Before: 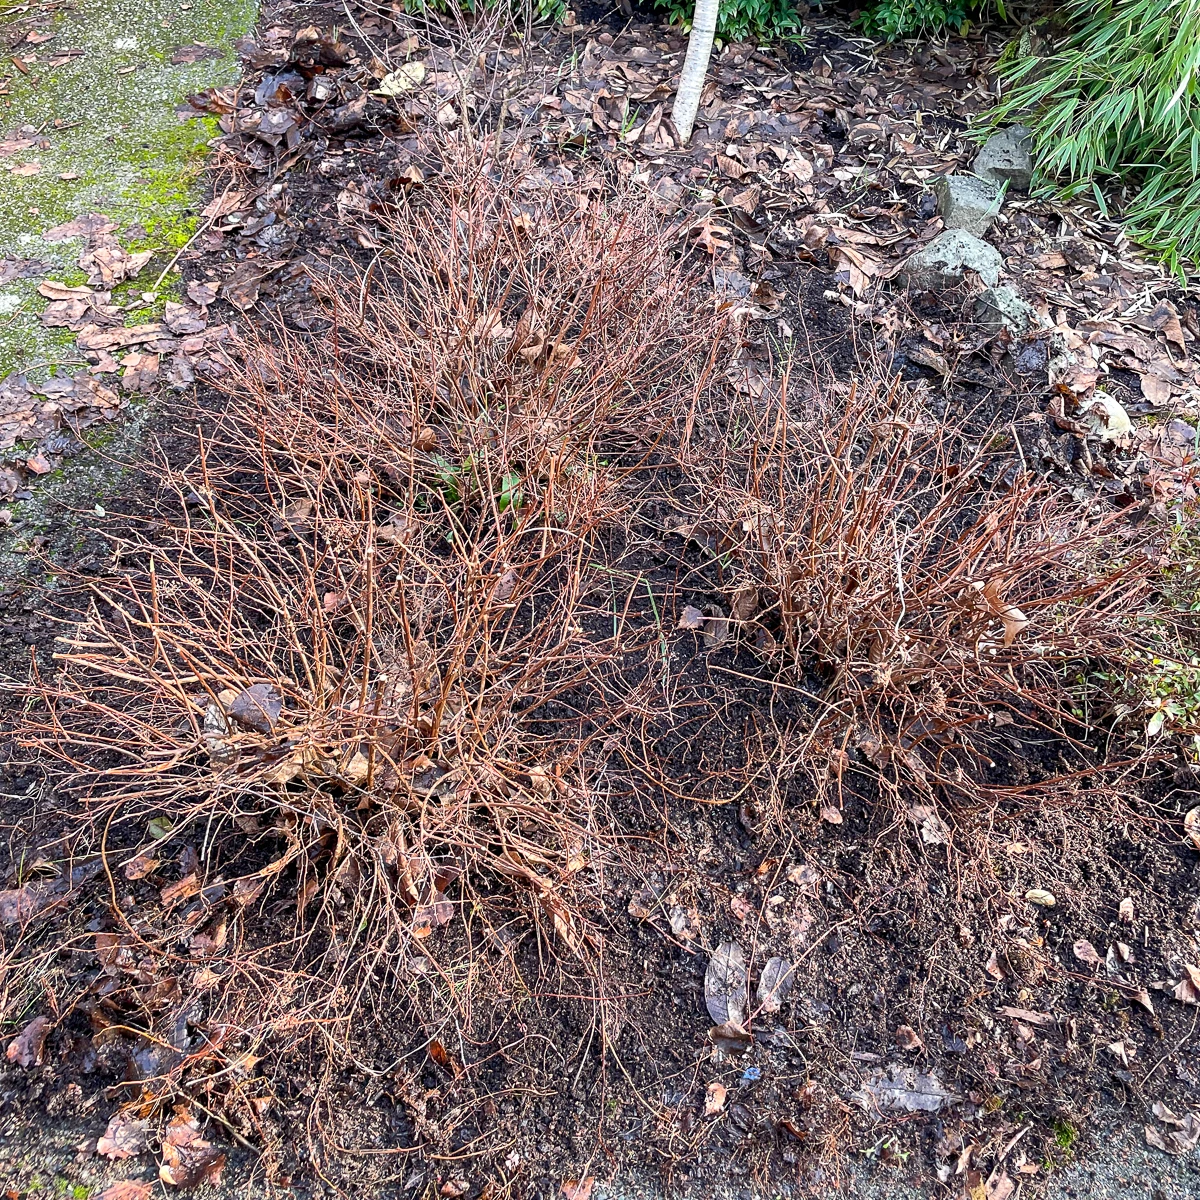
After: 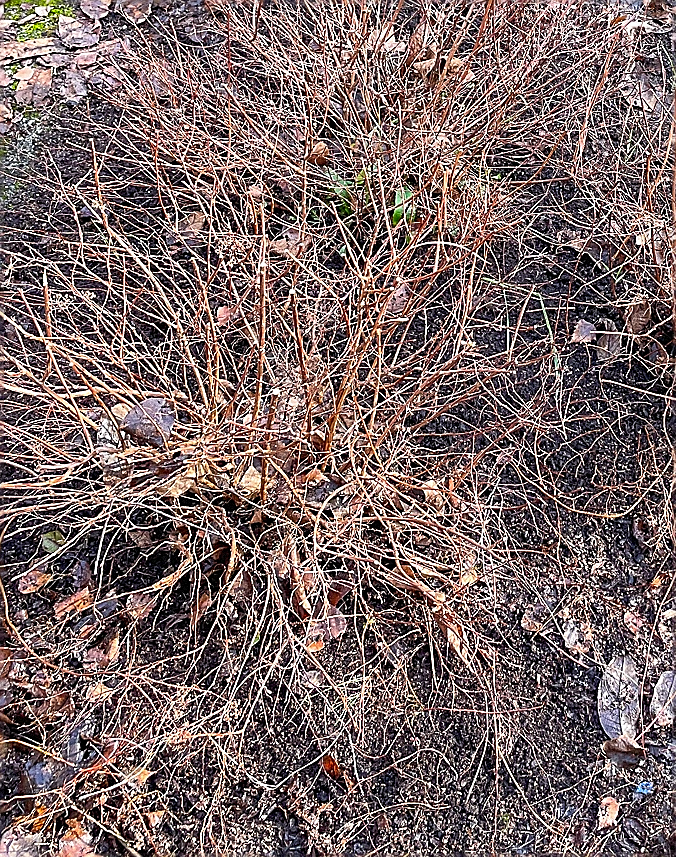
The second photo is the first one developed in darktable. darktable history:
vibrance: vibrance 78%
crop: left 8.966%, top 23.852%, right 34.699%, bottom 4.703%
sharpen: radius 1.4, amount 1.25, threshold 0.7
grain: mid-tones bias 0%
